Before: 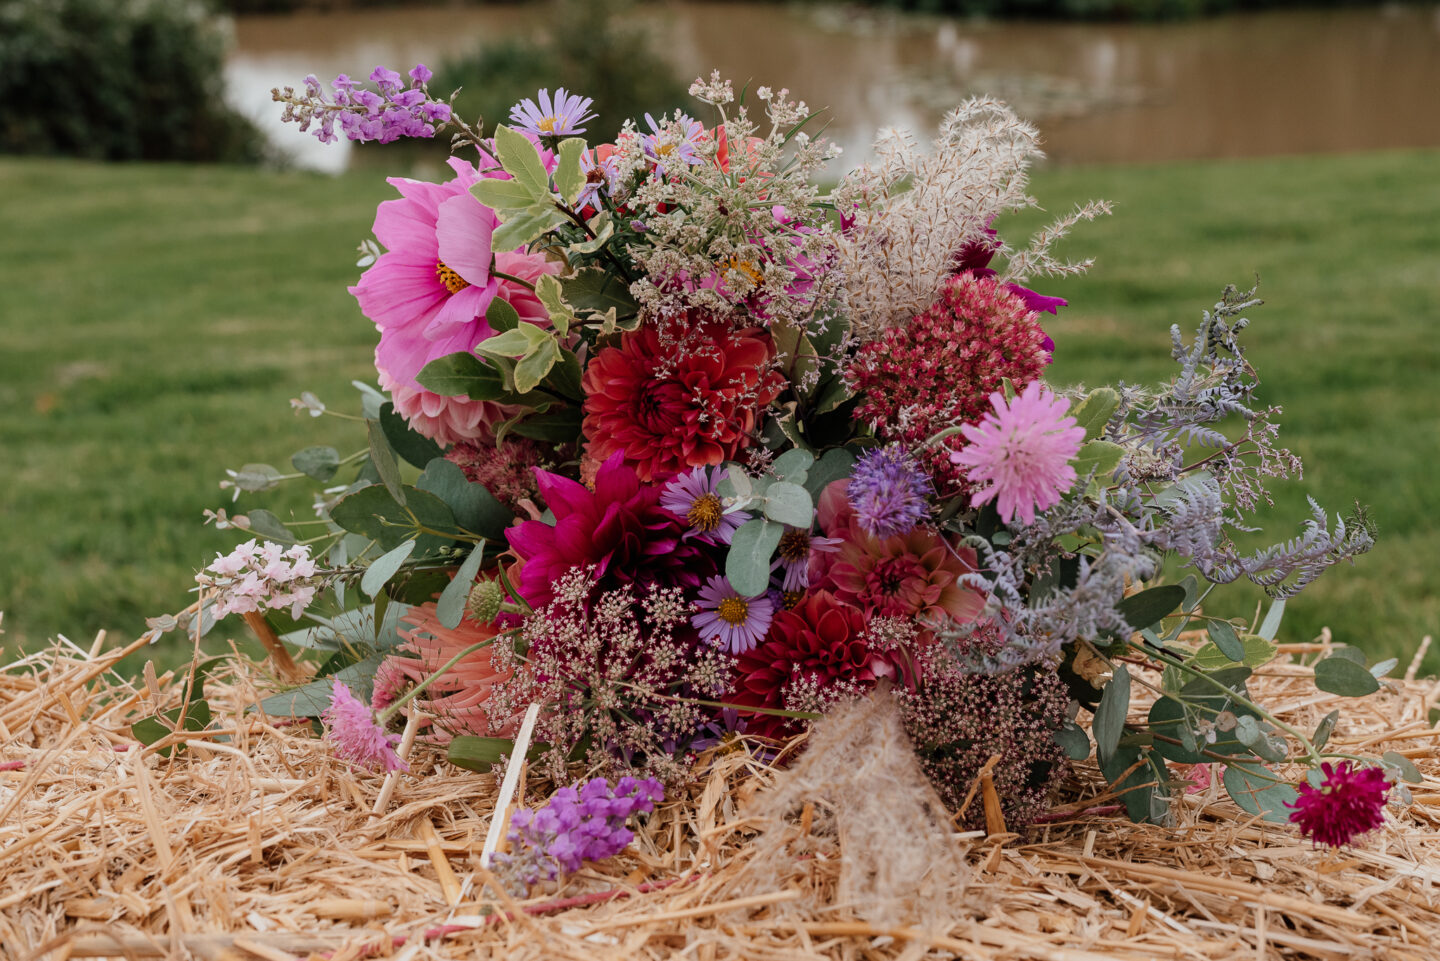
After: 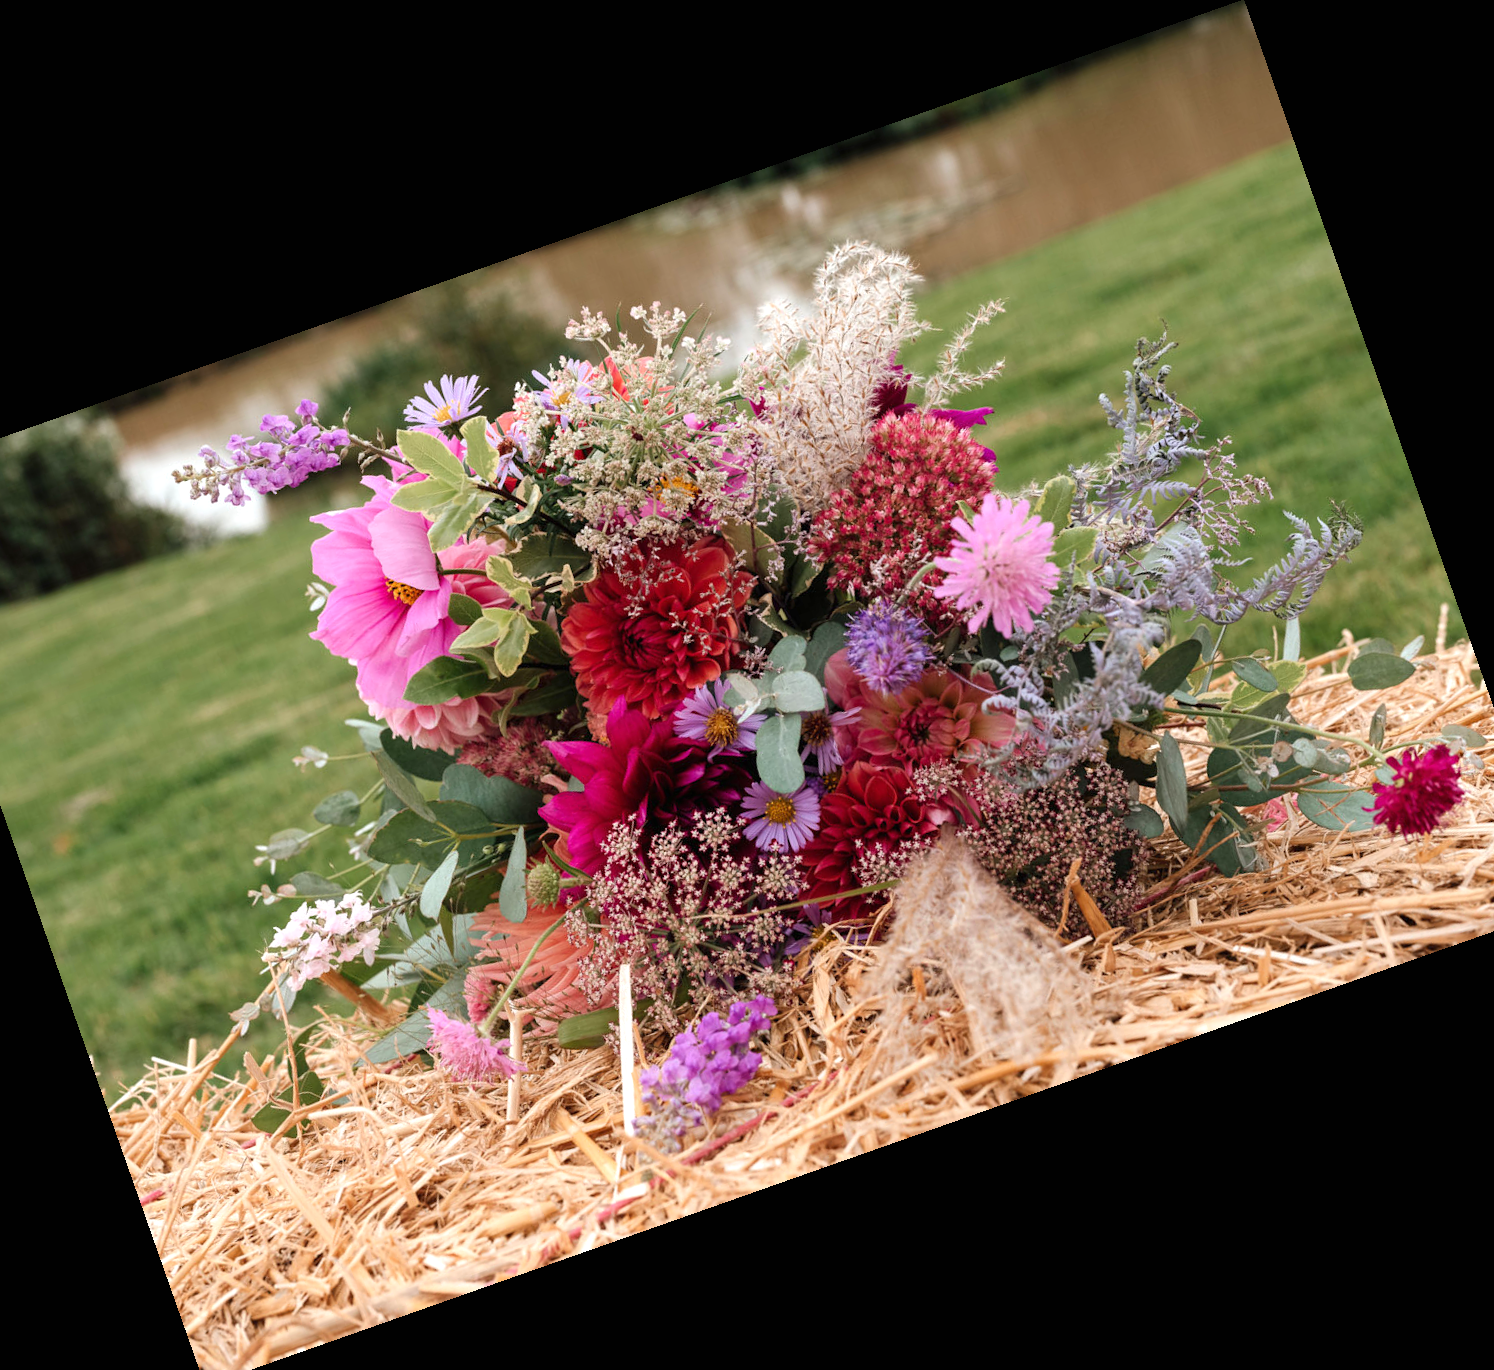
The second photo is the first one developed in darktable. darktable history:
crop and rotate: angle 19.43°, left 6.812%, right 4.125%, bottom 1.087%
exposure: black level correction 0, exposure 0.7 EV, compensate exposure bias true, compensate highlight preservation false
